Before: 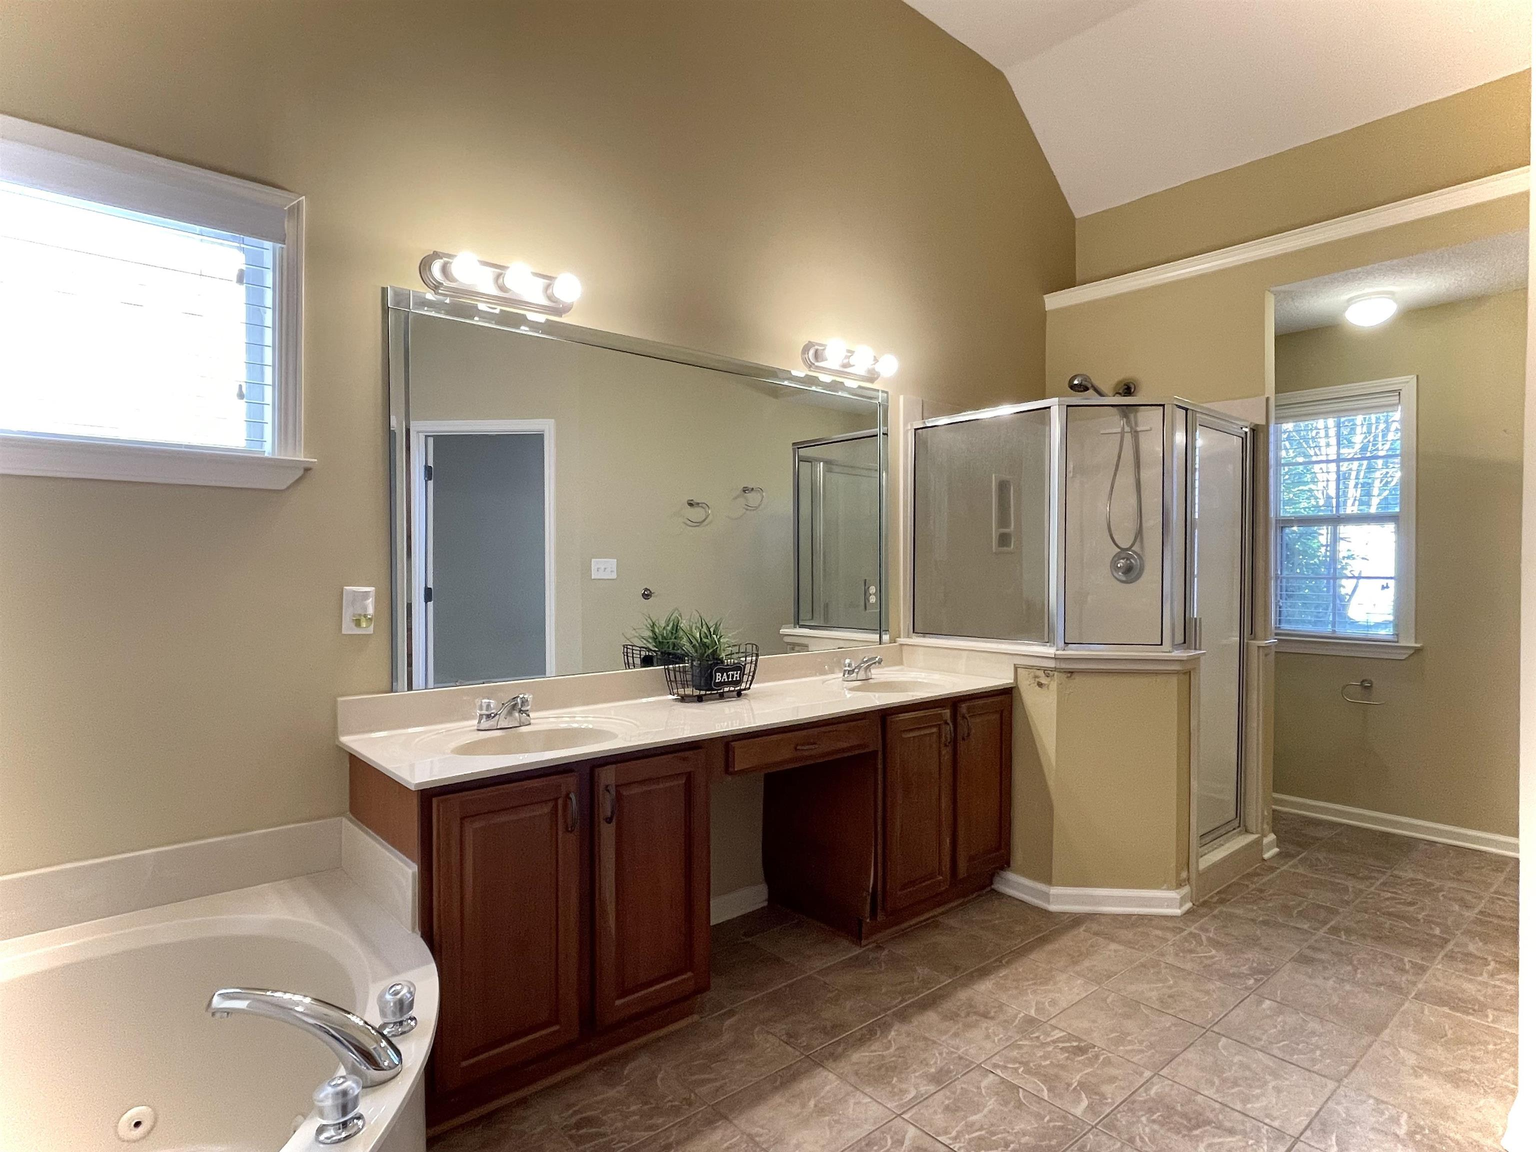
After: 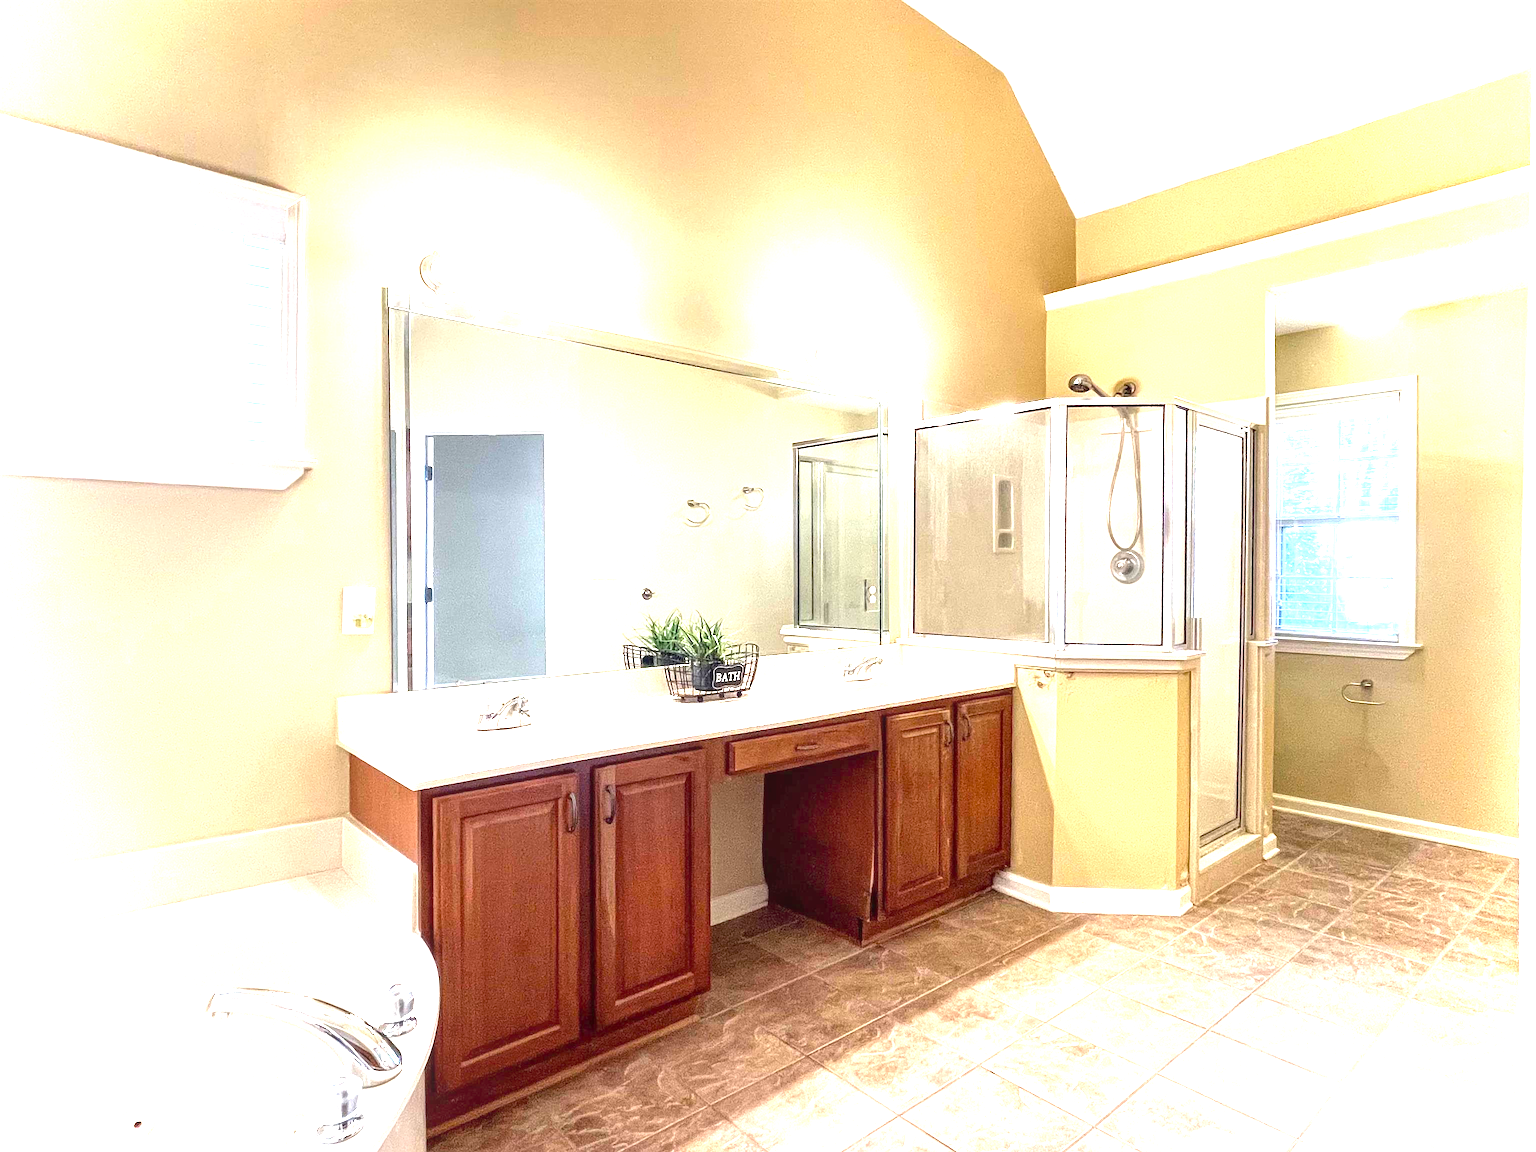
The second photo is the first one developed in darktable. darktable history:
exposure: exposure 2.014 EV, compensate highlight preservation false
local contrast: detail 130%
